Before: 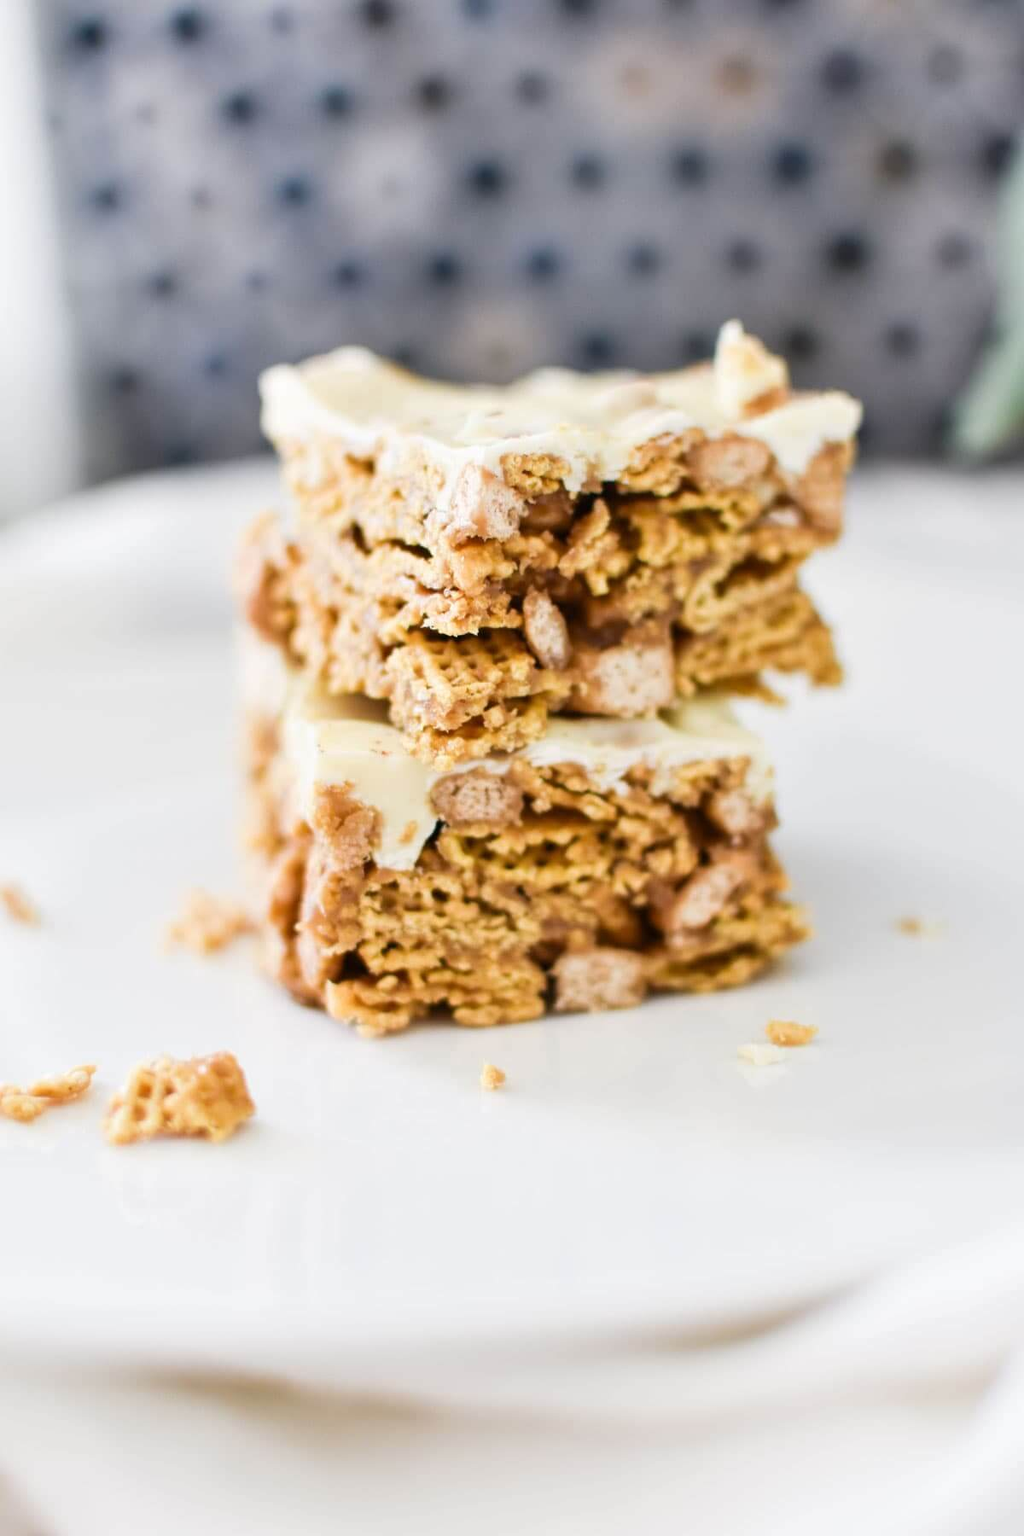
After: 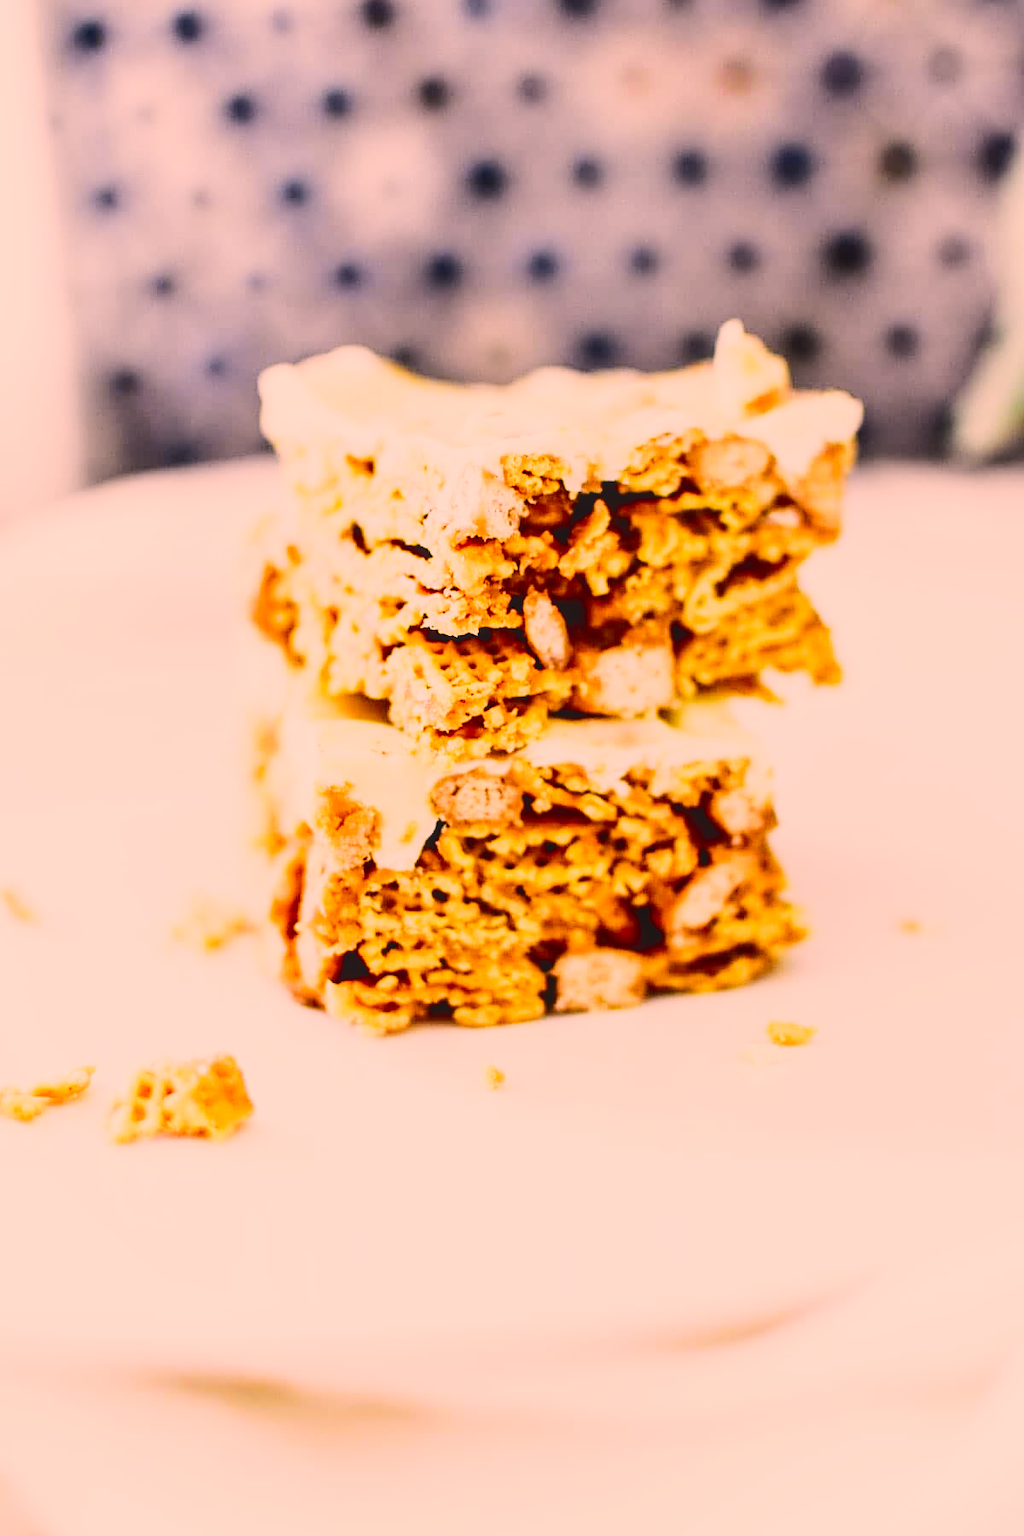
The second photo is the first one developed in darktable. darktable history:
sharpen: on, module defaults
sigmoid: skew -0.2, preserve hue 0%, red attenuation 0.1, red rotation 0.035, green attenuation 0.1, green rotation -0.017, blue attenuation 0.15, blue rotation -0.052, base primaries Rec2020
tone curve: curves: ch0 [(0, 0.023) (0.103, 0.087) (0.295, 0.297) (0.445, 0.531) (0.553, 0.665) (0.735, 0.843) (0.994, 1)]; ch1 [(0, 0) (0.414, 0.395) (0.447, 0.447) (0.485, 0.5) (0.512, 0.524) (0.542, 0.581) (0.581, 0.632) (0.646, 0.715) (1, 1)]; ch2 [(0, 0) (0.369, 0.388) (0.449, 0.431) (0.478, 0.471) (0.516, 0.517) (0.579, 0.624) (0.674, 0.775) (1, 1)], color space Lab, independent channels, preserve colors none
local contrast: detail 110%
color correction: highlights a* 17.88, highlights b* 18.79
